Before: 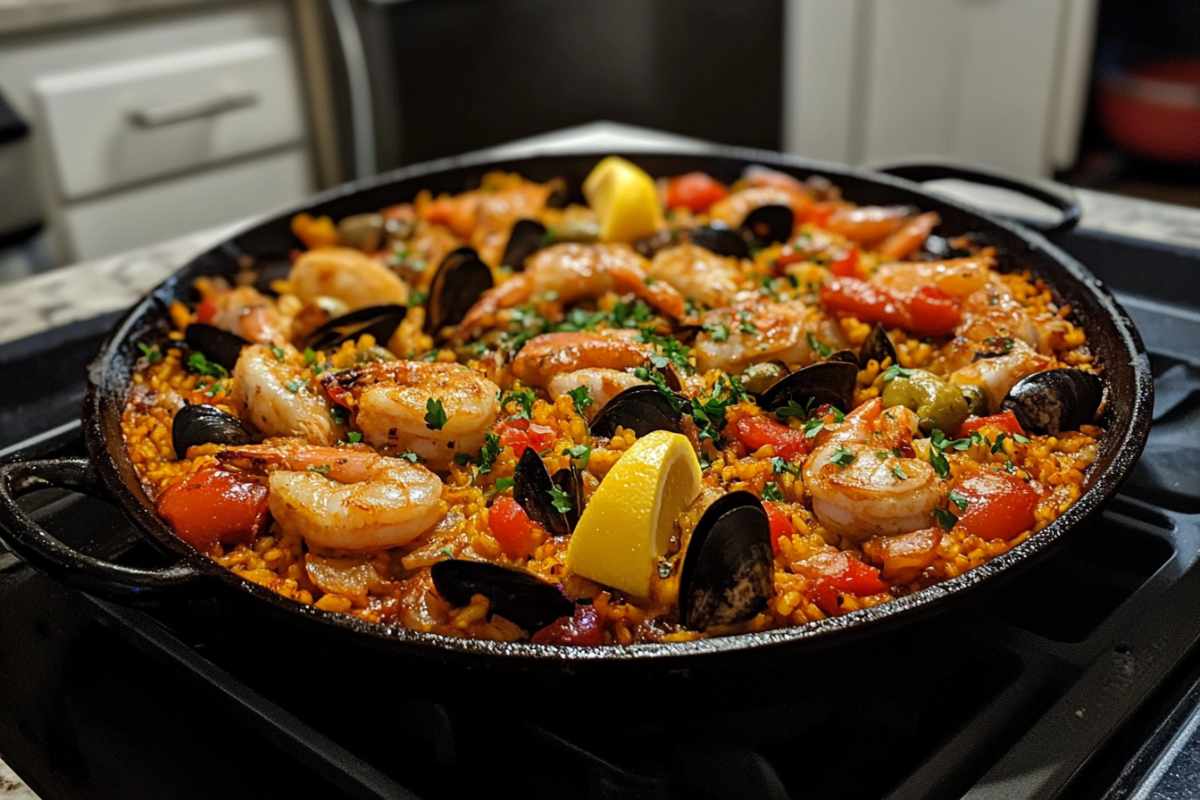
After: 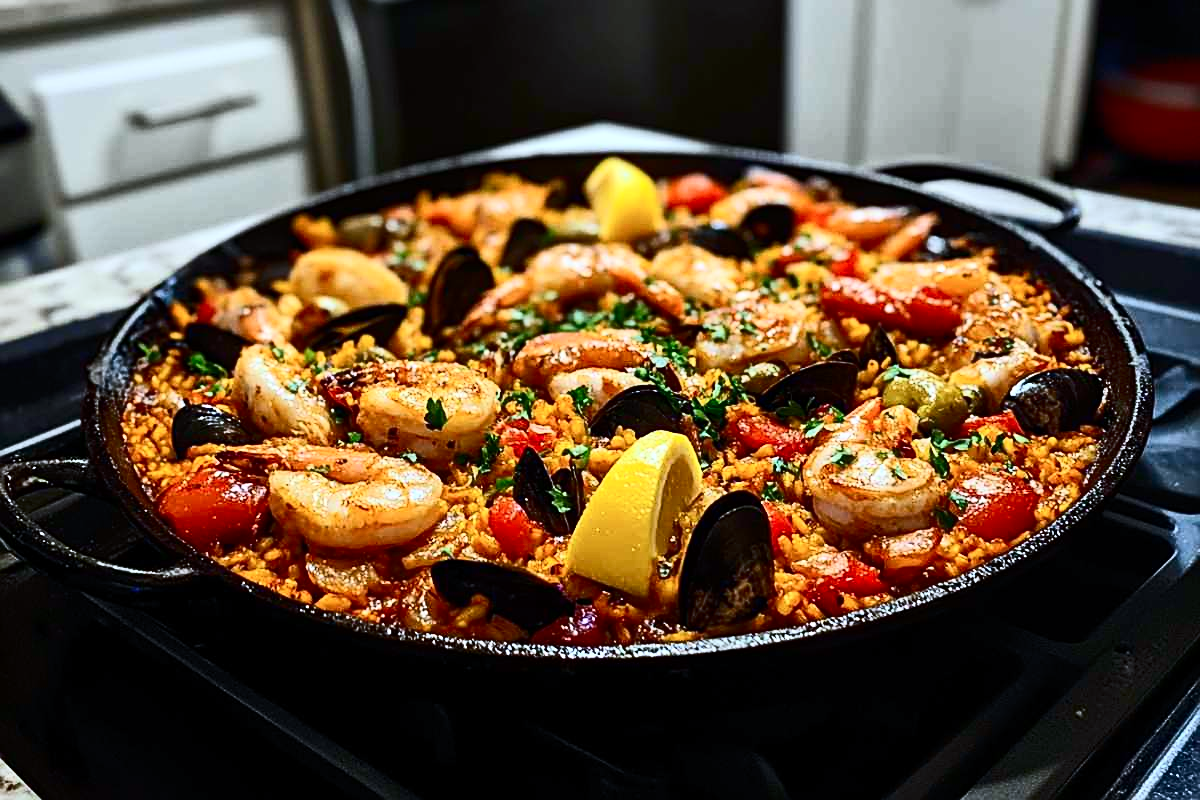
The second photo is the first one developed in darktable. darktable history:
sharpen: on, module defaults
color calibration: x 0.37, y 0.382, temperature 4313.68 K
contrast brightness saturation: contrast 0.413, brightness 0.098, saturation 0.209
